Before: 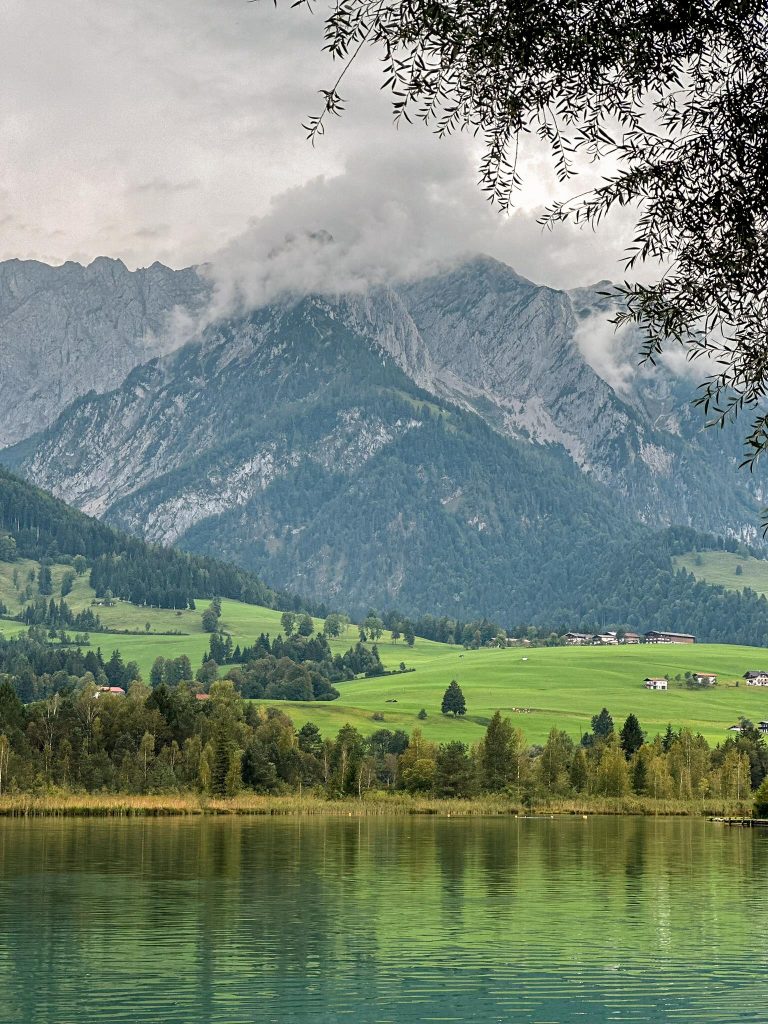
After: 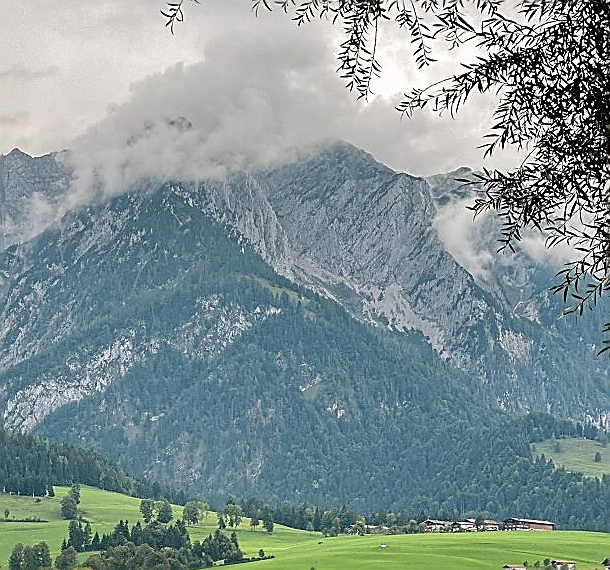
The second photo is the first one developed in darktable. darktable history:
exposure: compensate highlight preservation false
crop: left 18.38%, top 11.092%, right 2.134%, bottom 33.217%
sharpen: radius 1.4, amount 1.25, threshold 0.7
